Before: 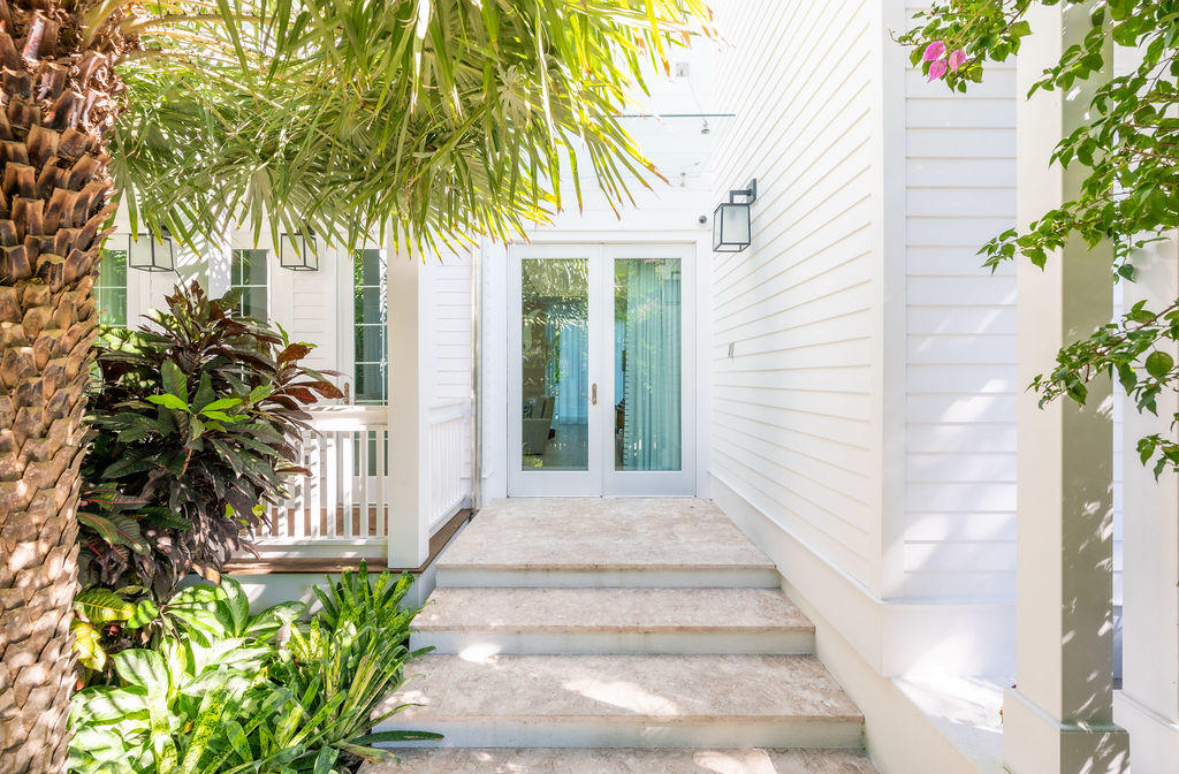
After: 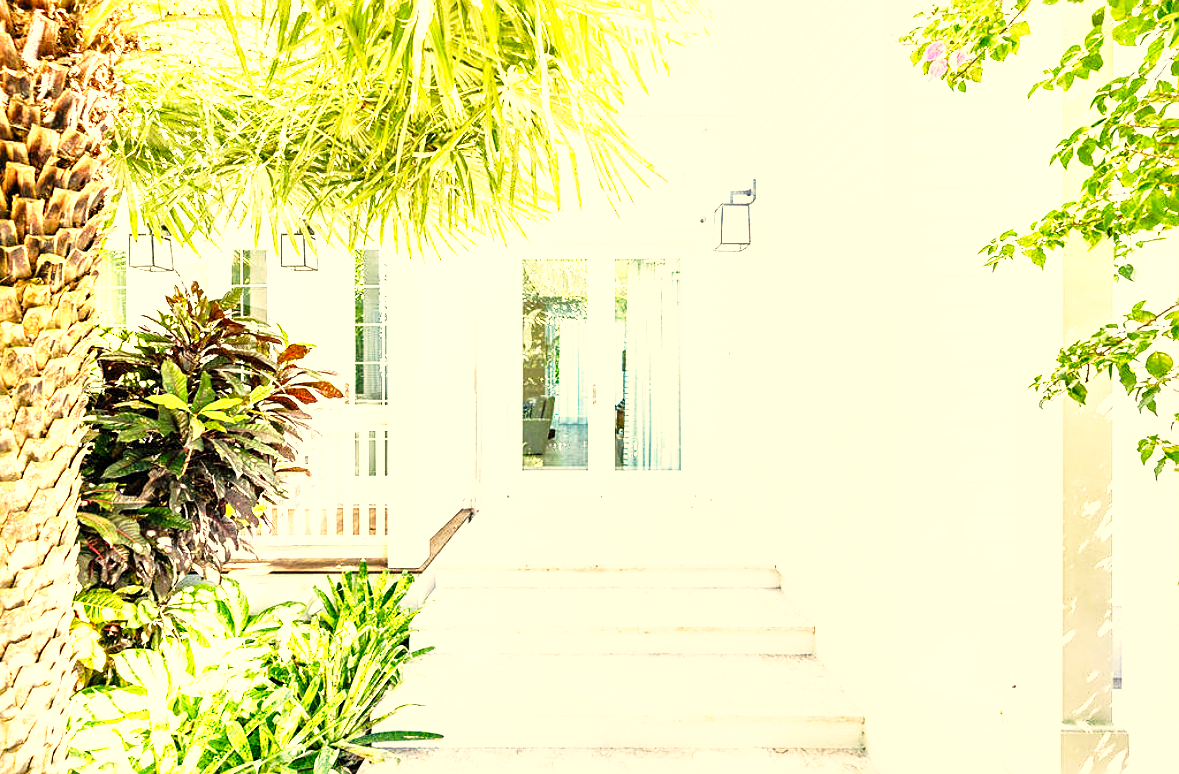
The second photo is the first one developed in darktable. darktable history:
exposure: black level correction 0, exposure 1.106 EV, compensate exposure bias true, compensate highlight preservation false
color correction: highlights a* 1.41, highlights b* 17.75
sharpen: on, module defaults
base curve: curves: ch0 [(0, 0) (0.026, 0.03) (0.109, 0.232) (0.351, 0.748) (0.669, 0.968) (1, 1)], preserve colors none
local contrast: mode bilateral grid, contrast 99, coarseness 100, detail 165%, midtone range 0.2
